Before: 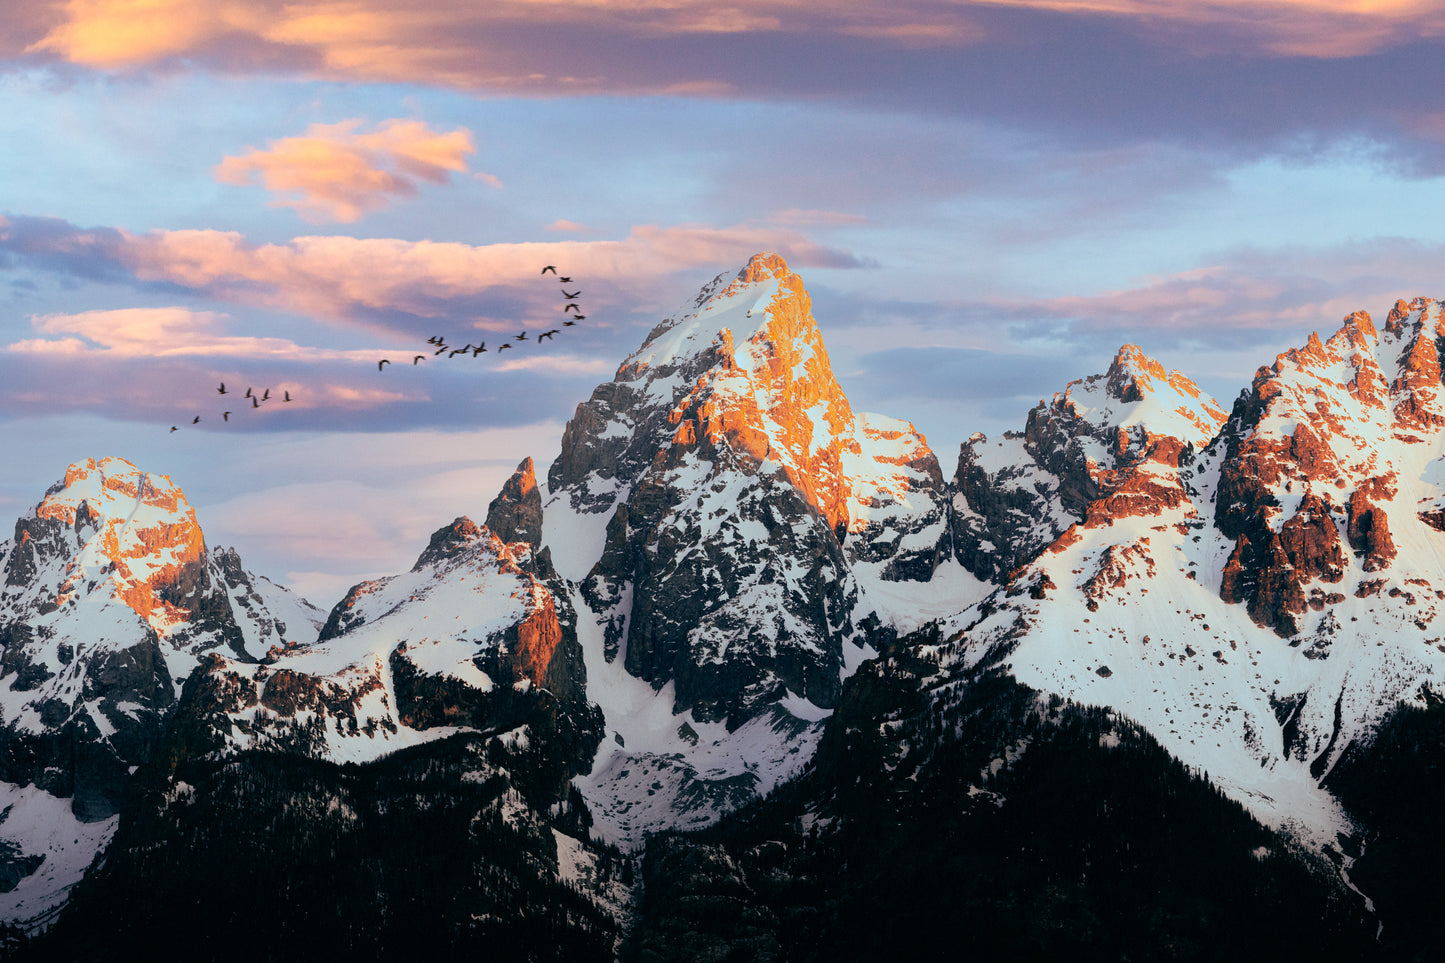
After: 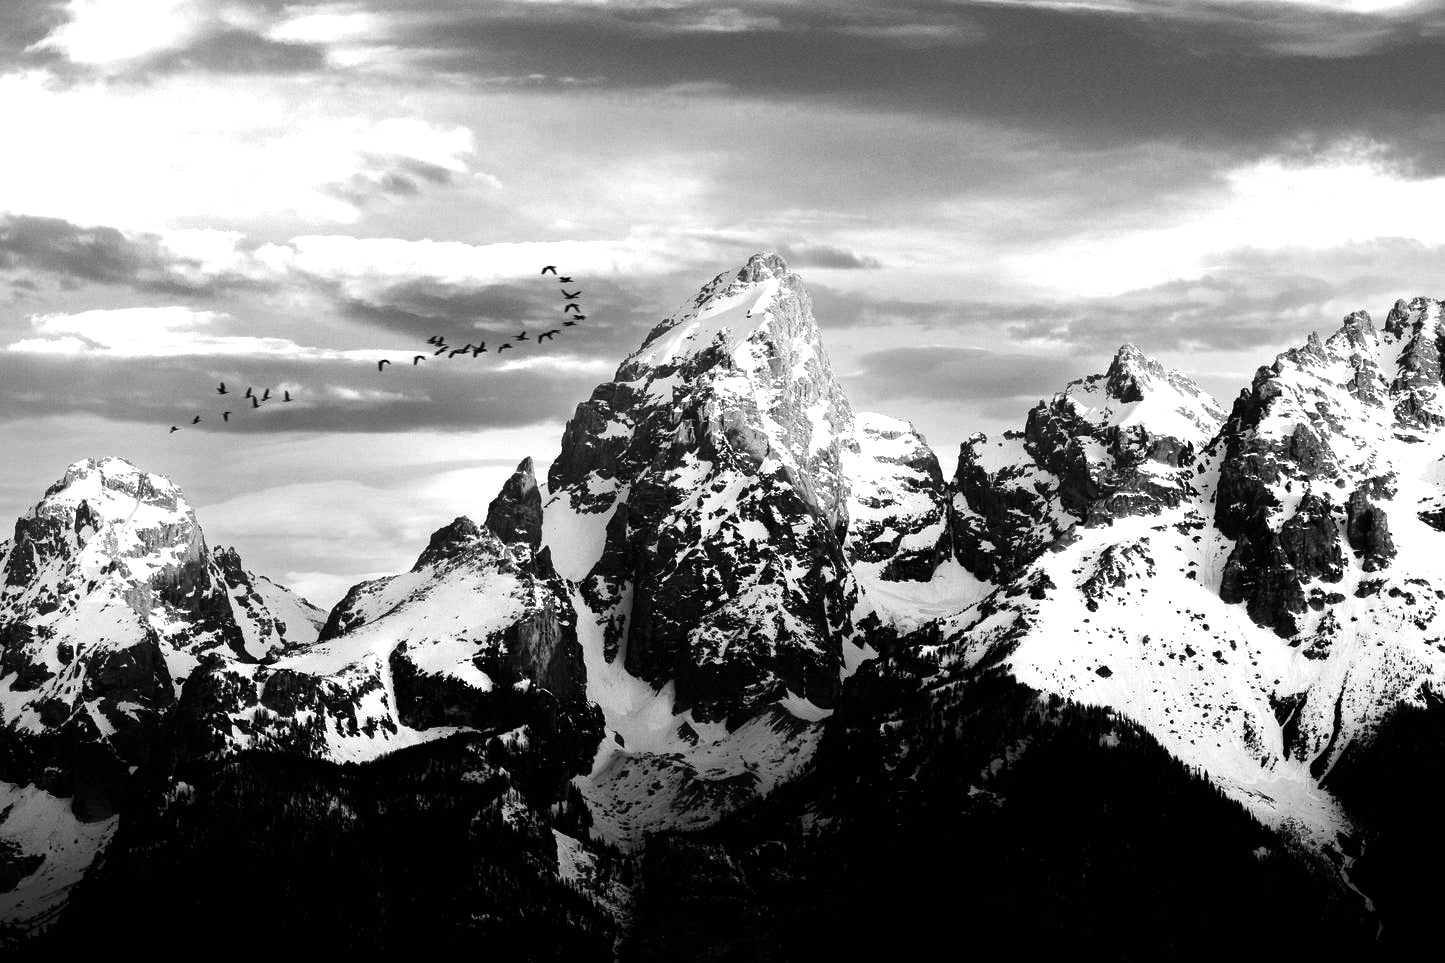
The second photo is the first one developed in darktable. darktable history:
exposure: black level correction -0.001, exposure 0.9 EV, compensate exposure bias true, compensate highlight preservation false
contrast brightness saturation: contrast -0.03, brightness -0.59, saturation -1
